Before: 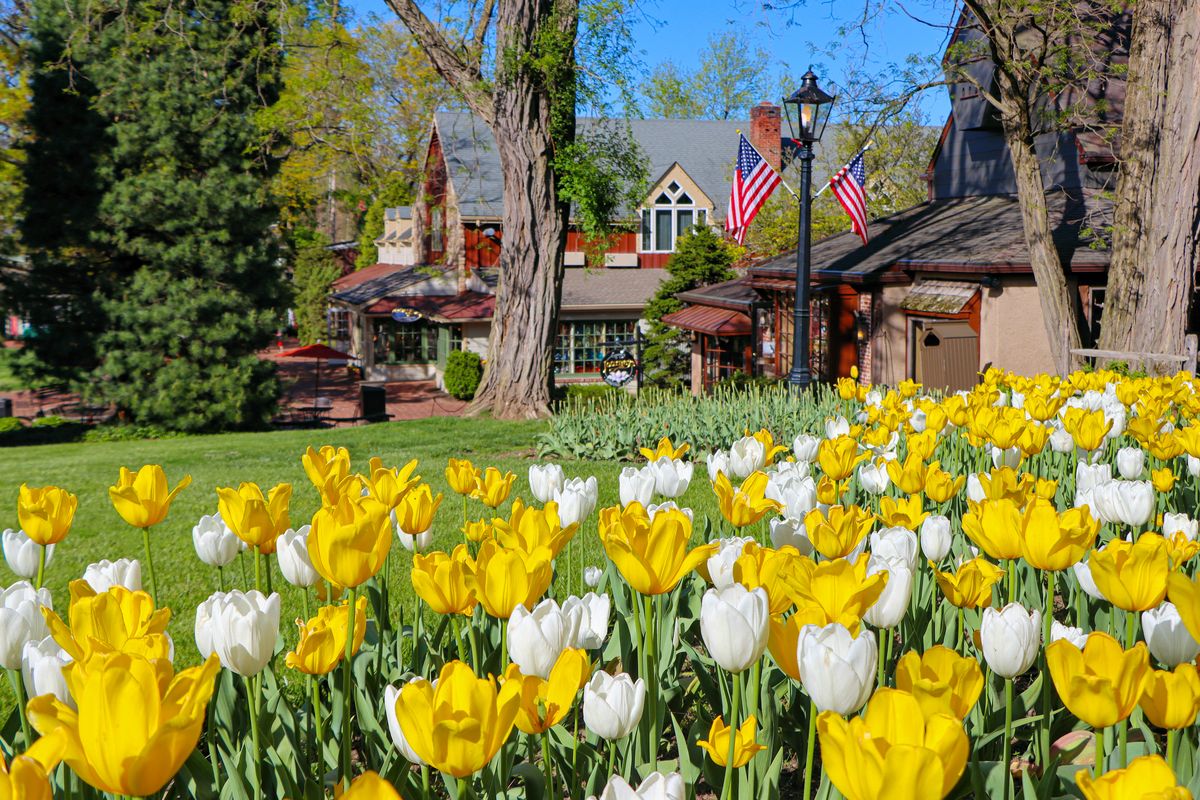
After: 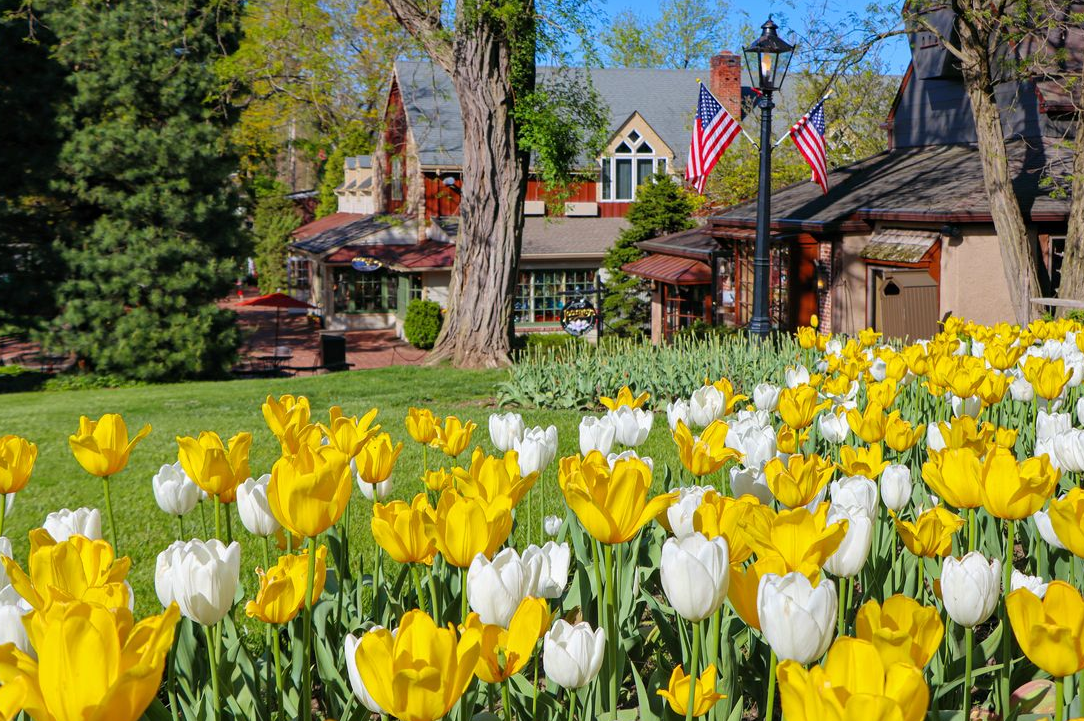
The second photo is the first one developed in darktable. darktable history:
crop: left 3.358%, top 6.472%, right 6.302%, bottom 3.319%
